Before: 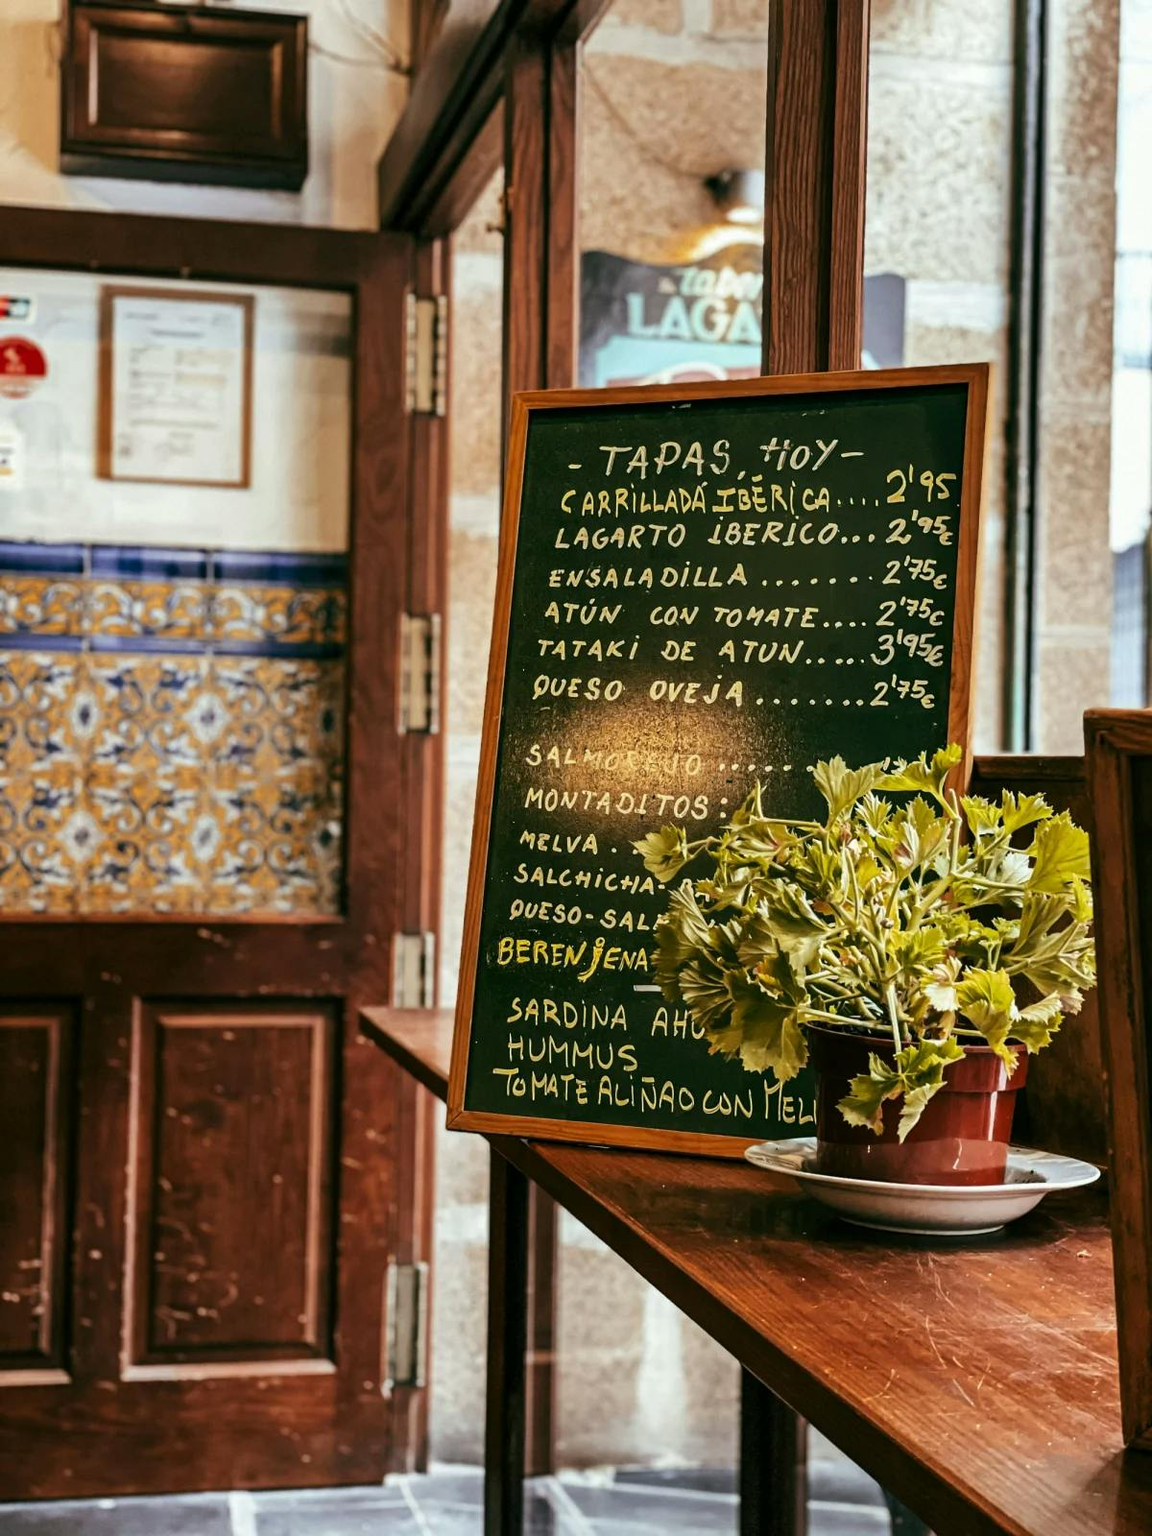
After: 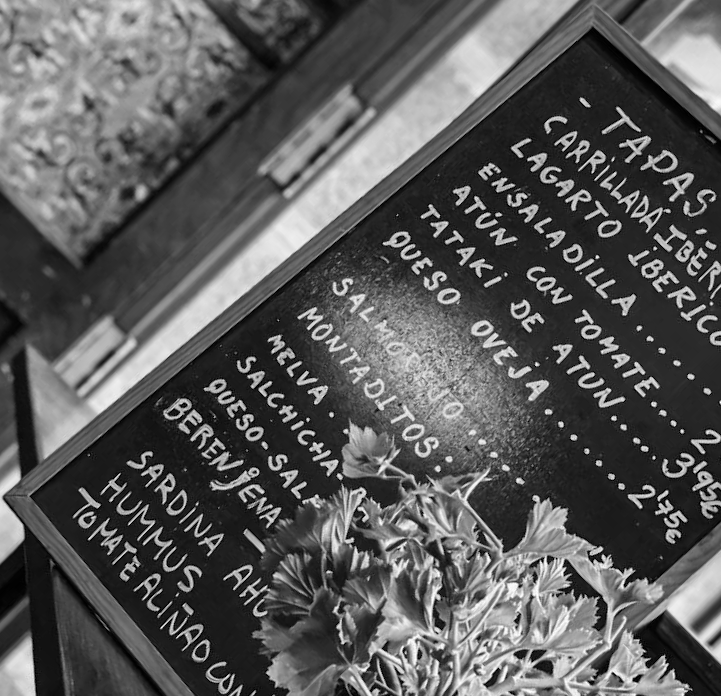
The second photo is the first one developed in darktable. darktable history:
color zones: curves: ch1 [(0, -0.394) (0.143, -0.394) (0.286, -0.394) (0.429, -0.392) (0.571, -0.391) (0.714, -0.391) (0.857, -0.391) (1, -0.394)]
crop and rotate: angle -44.9°, top 16.434%, right 0.79%, bottom 11.752%
exposure: compensate exposure bias true, compensate highlight preservation false
